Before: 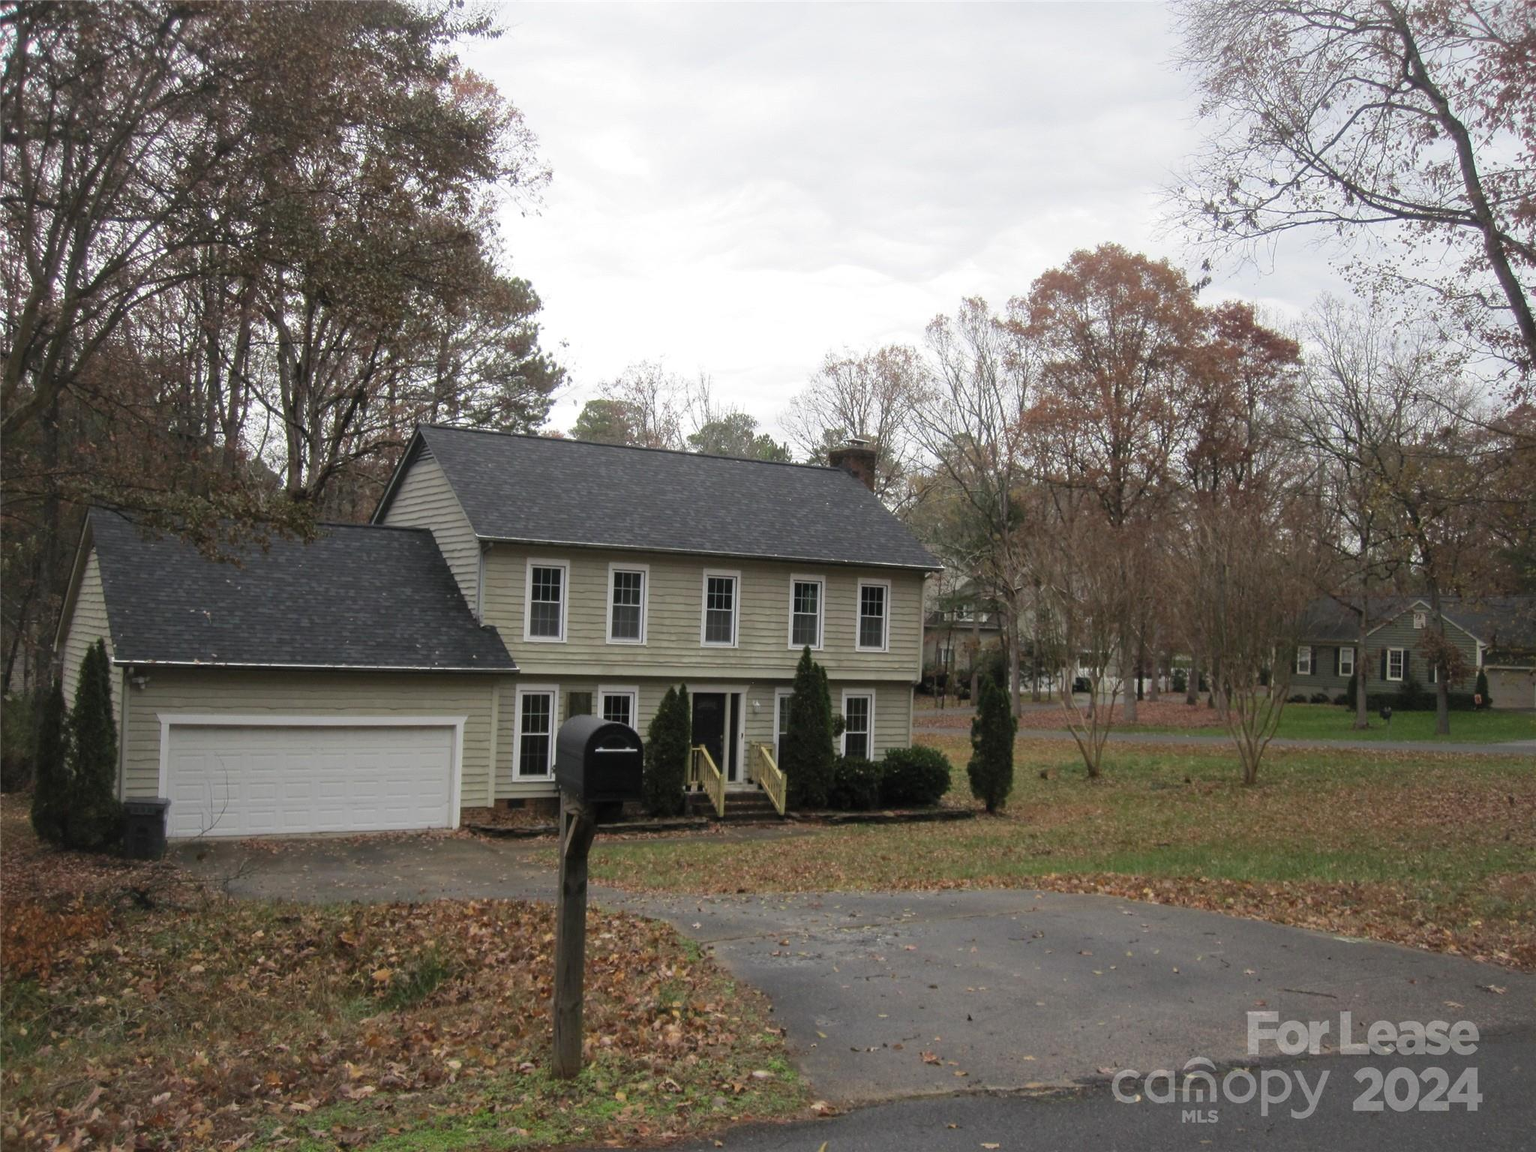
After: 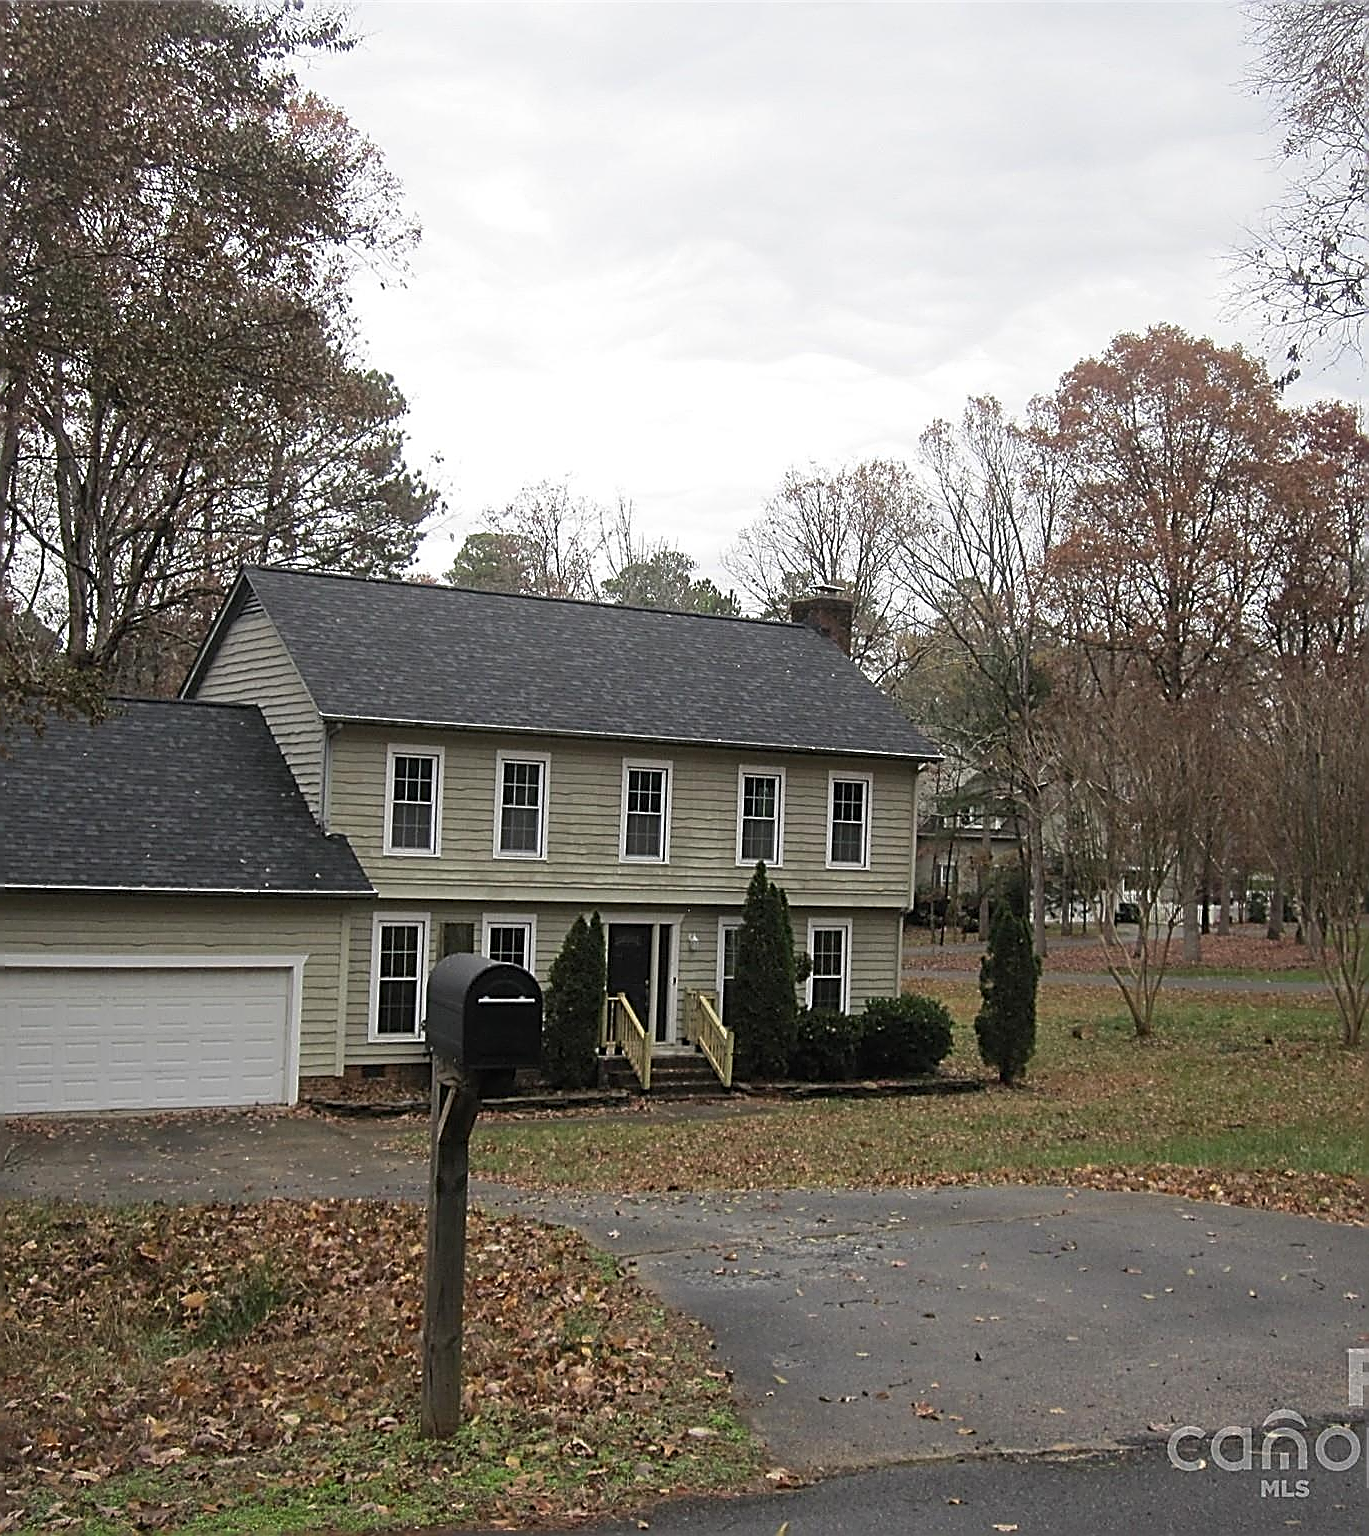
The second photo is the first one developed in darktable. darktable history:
sharpen: amount 1.985
crop: left 15.388%, right 17.743%
